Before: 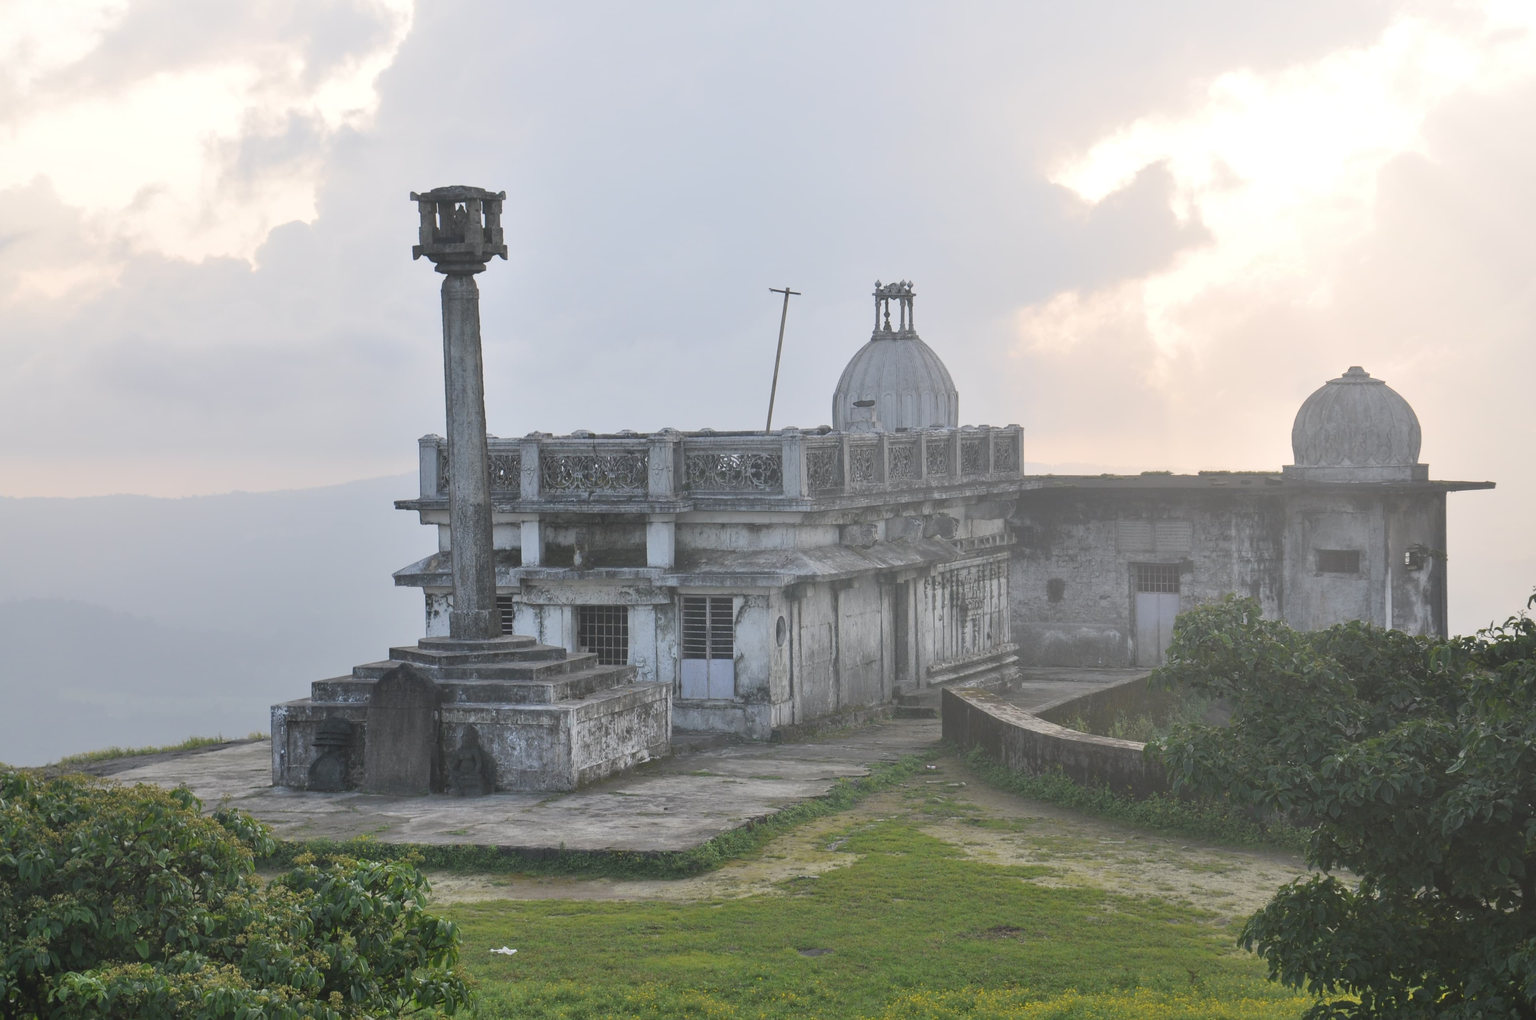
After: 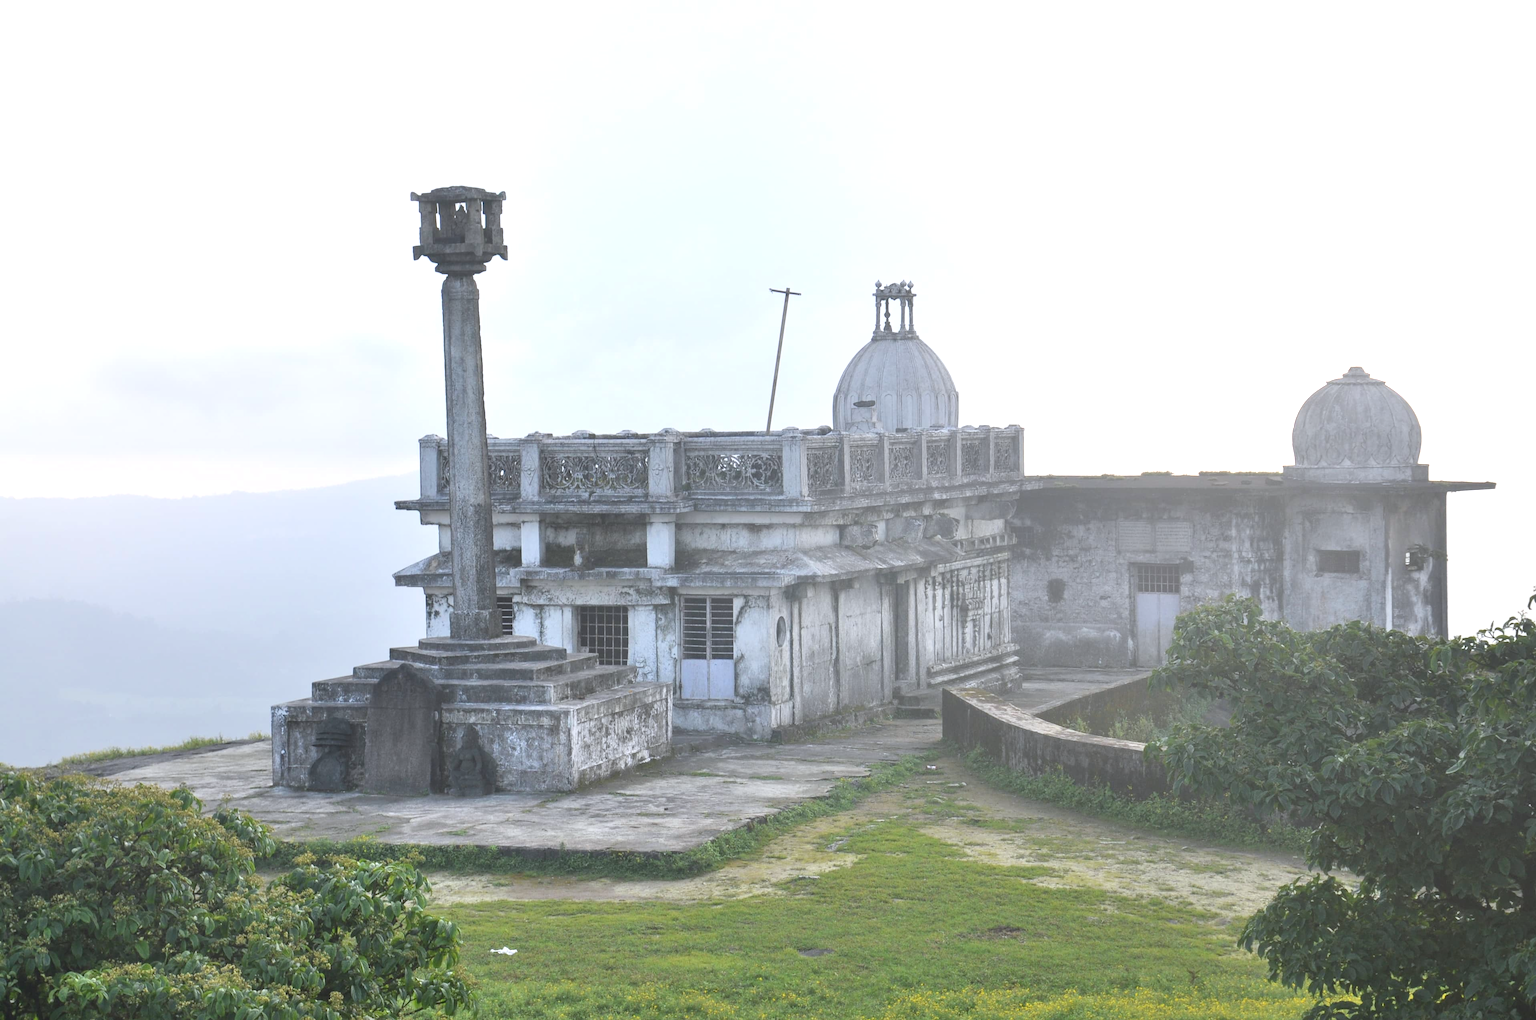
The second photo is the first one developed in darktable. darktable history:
white balance: red 0.98, blue 1.034
exposure: exposure 0.74 EV, compensate highlight preservation false
